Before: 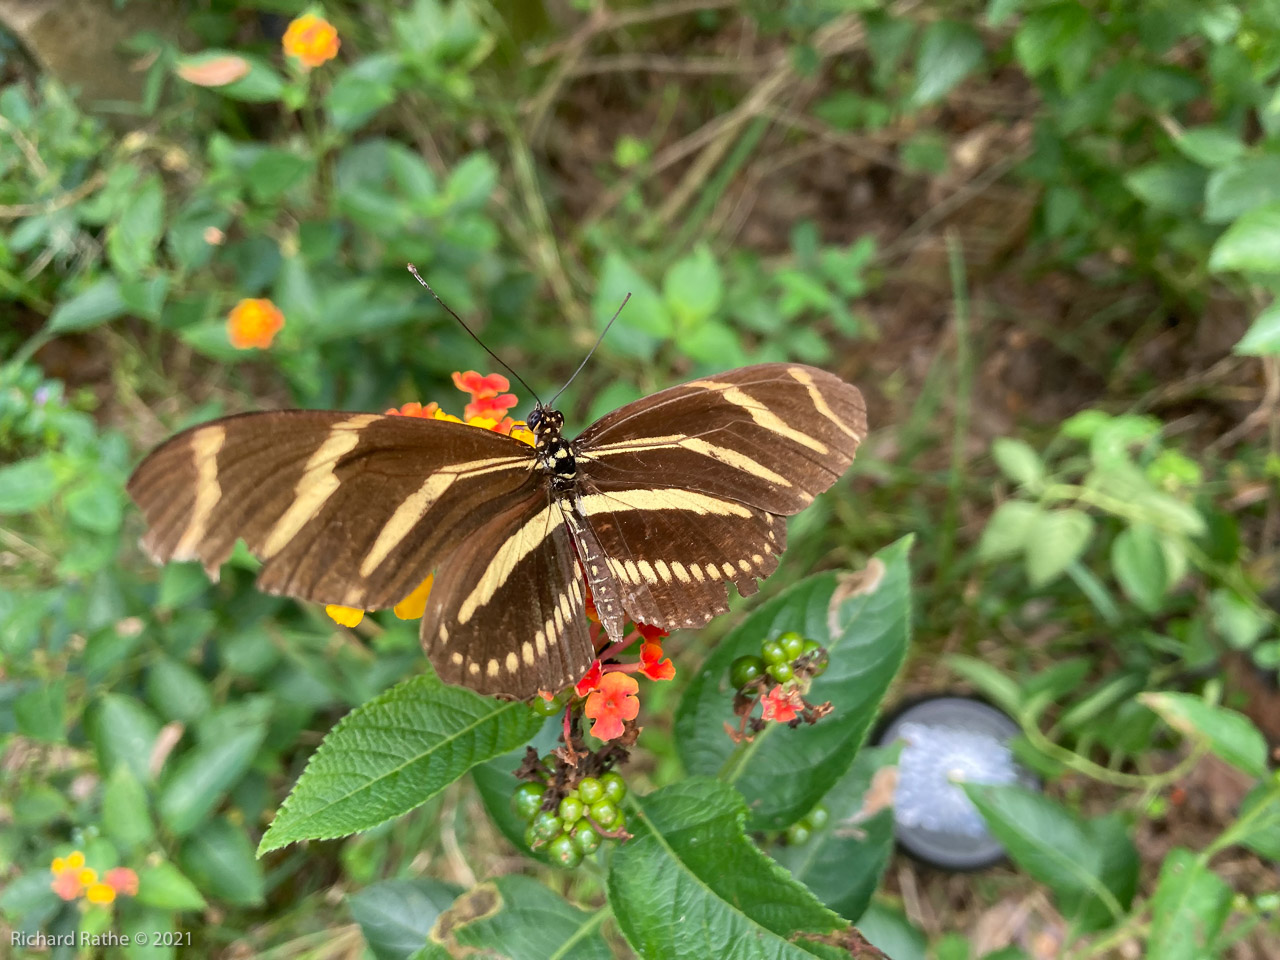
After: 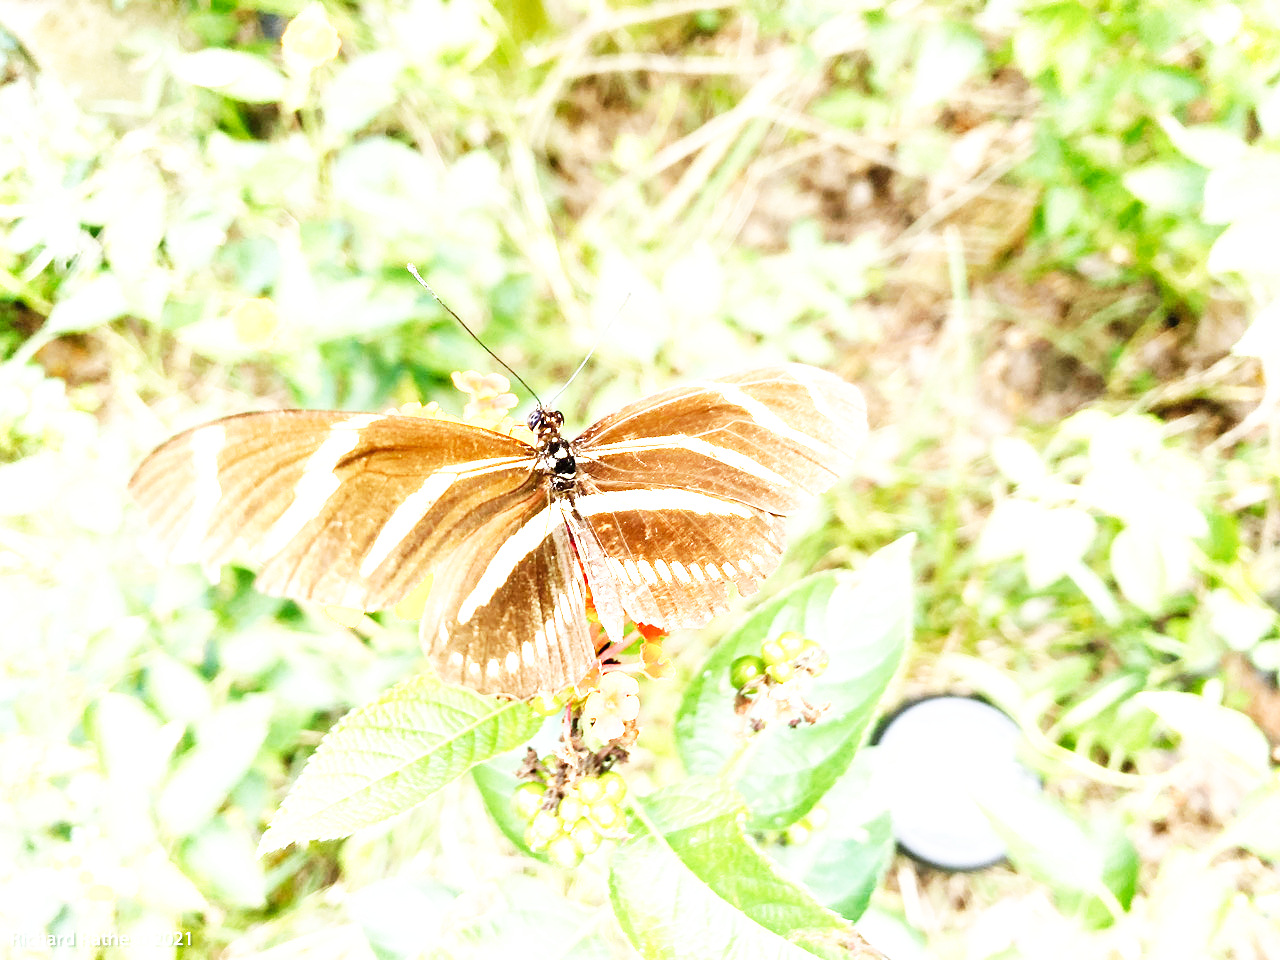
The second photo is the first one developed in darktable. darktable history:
exposure: black level correction 0, exposure 1.9 EV, compensate highlight preservation false
base curve: curves: ch0 [(0, 0) (0.007, 0.004) (0.027, 0.03) (0.046, 0.07) (0.207, 0.54) (0.442, 0.872) (0.673, 0.972) (1, 1)], preserve colors none
color contrast: green-magenta contrast 0.84, blue-yellow contrast 0.86
